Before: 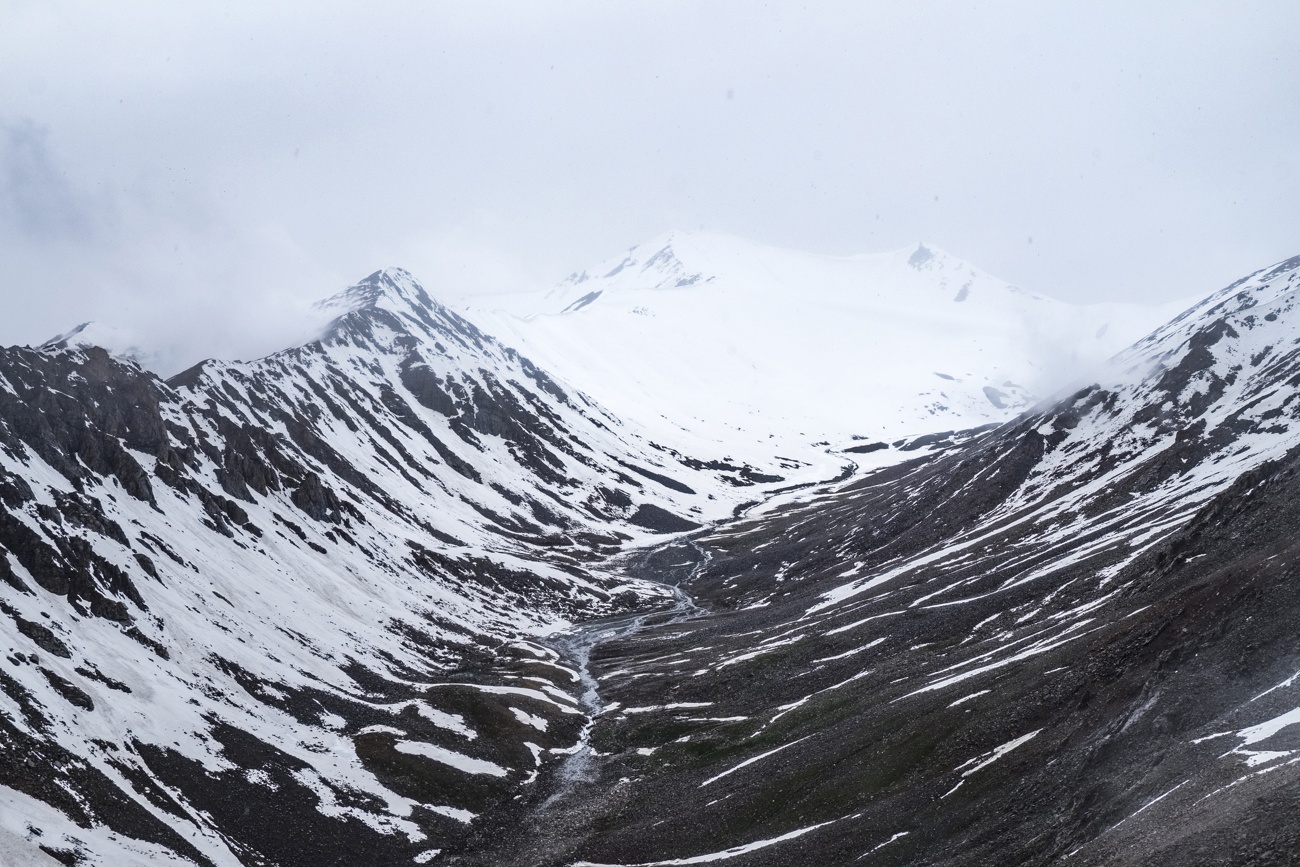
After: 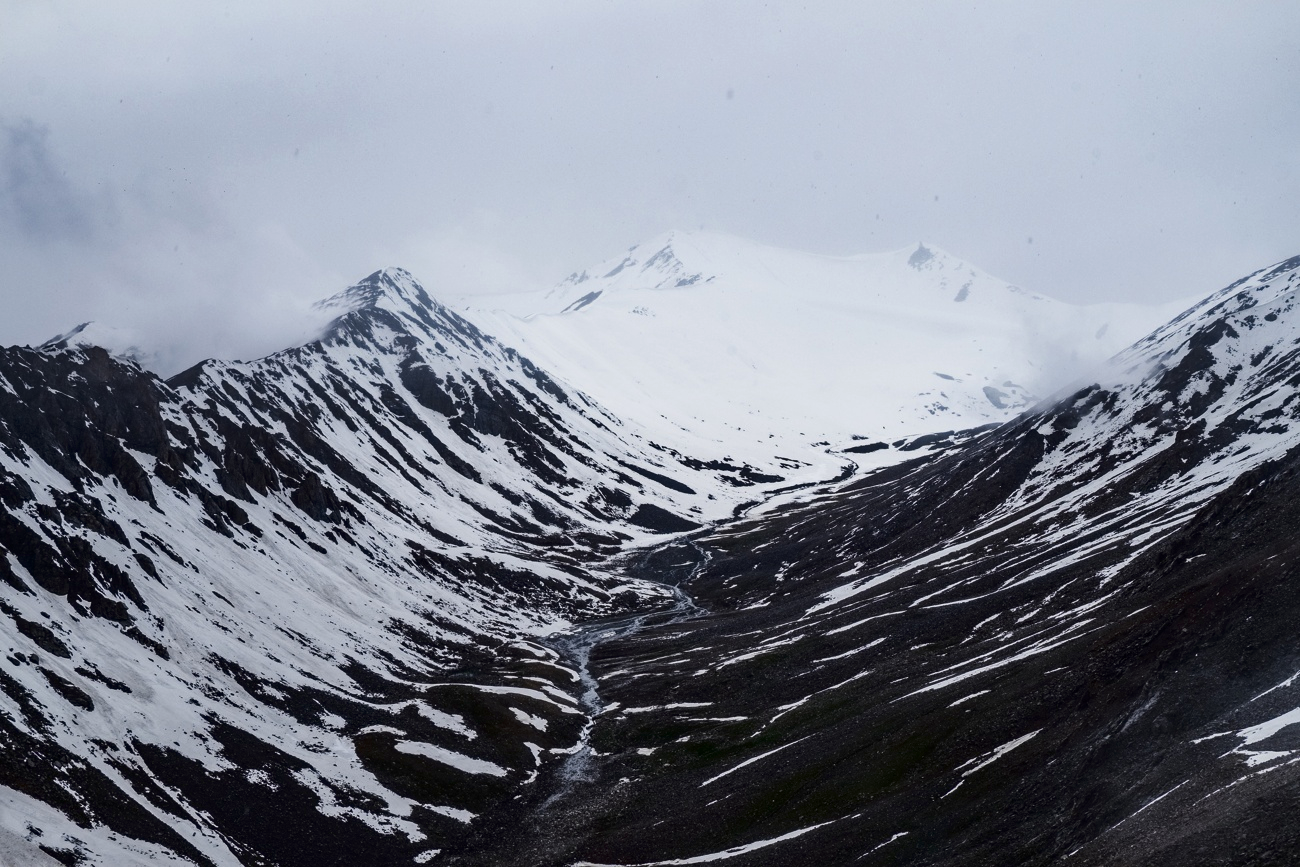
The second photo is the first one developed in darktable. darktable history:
contrast brightness saturation: contrast 0.13, brightness -0.24, saturation 0.14
exposure: exposure -0.242 EV, compensate highlight preservation false
